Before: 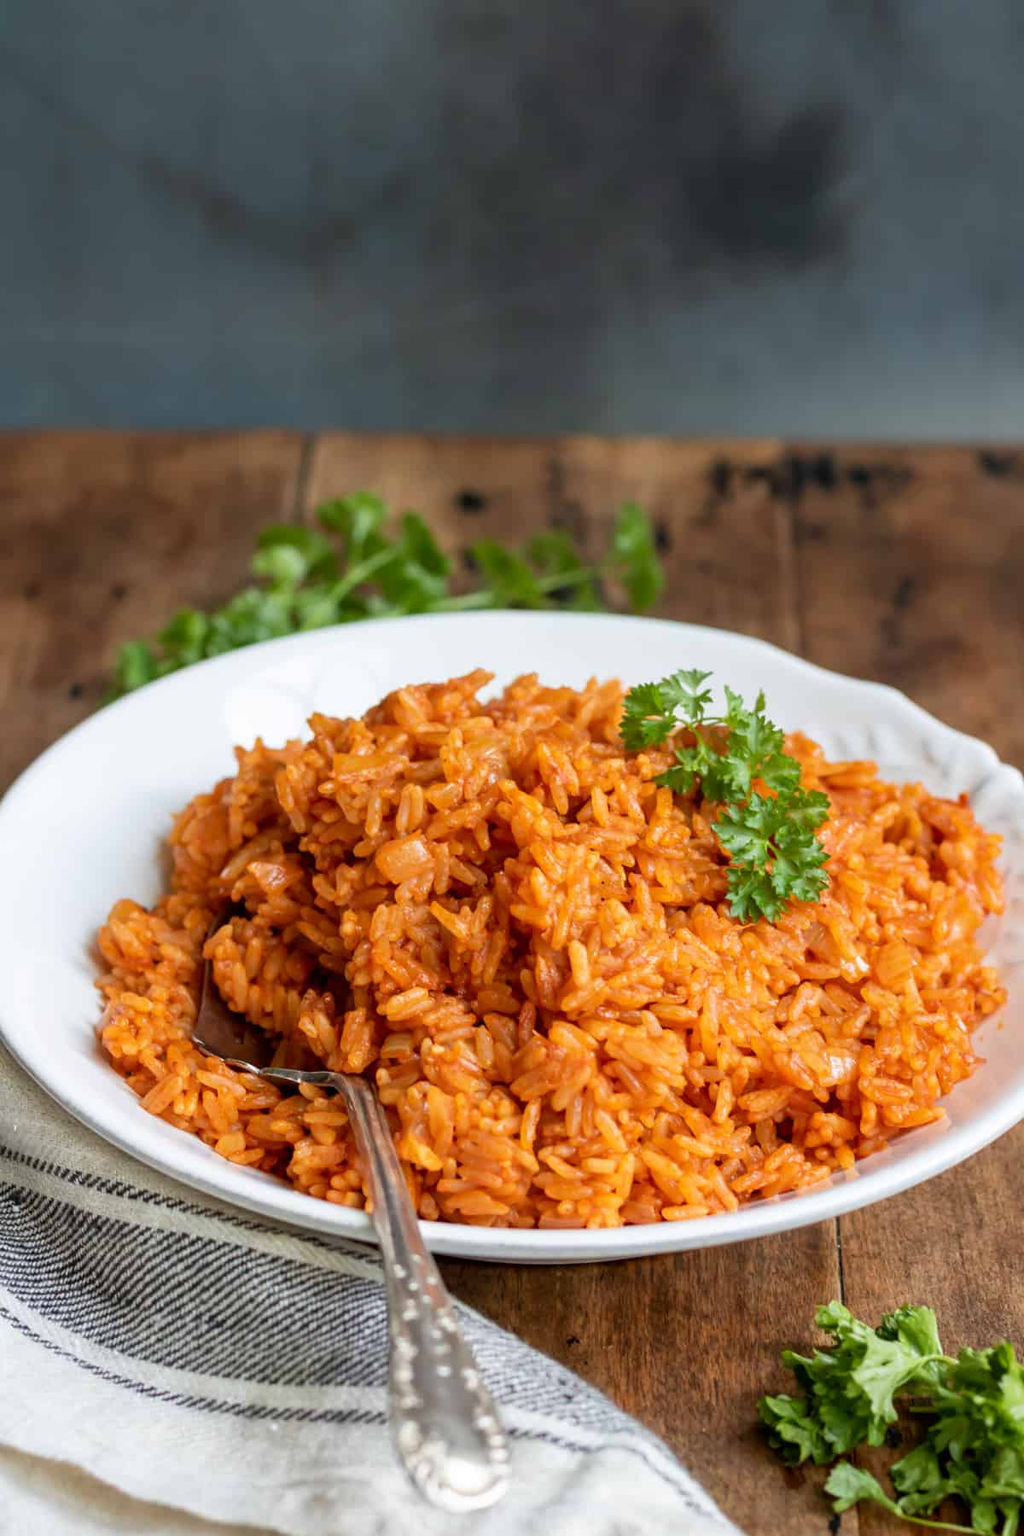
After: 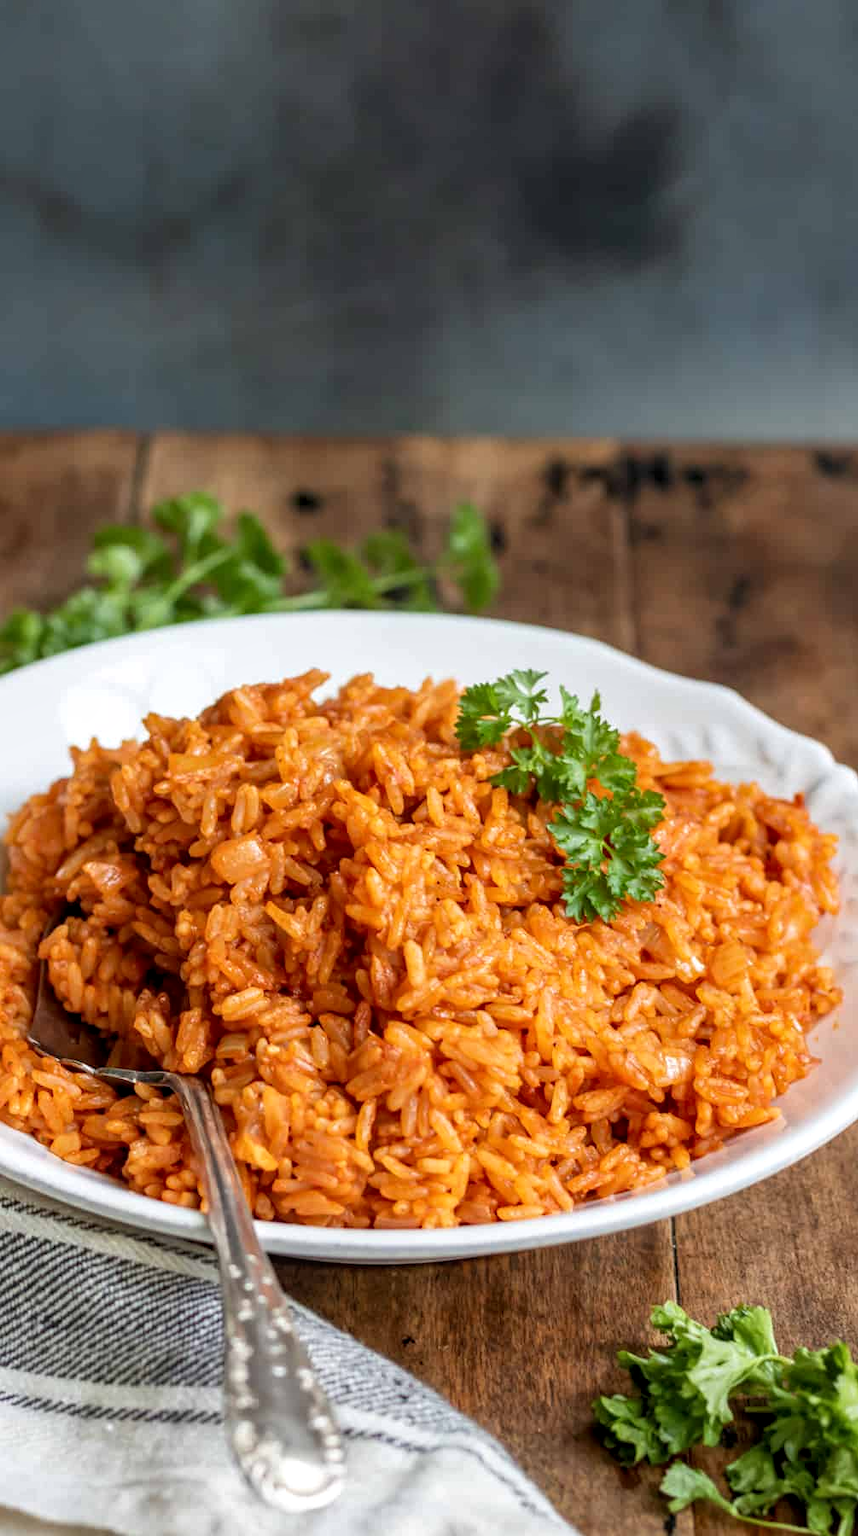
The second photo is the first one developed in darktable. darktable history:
crop: left 16.145%
local contrast: on, module defaults
